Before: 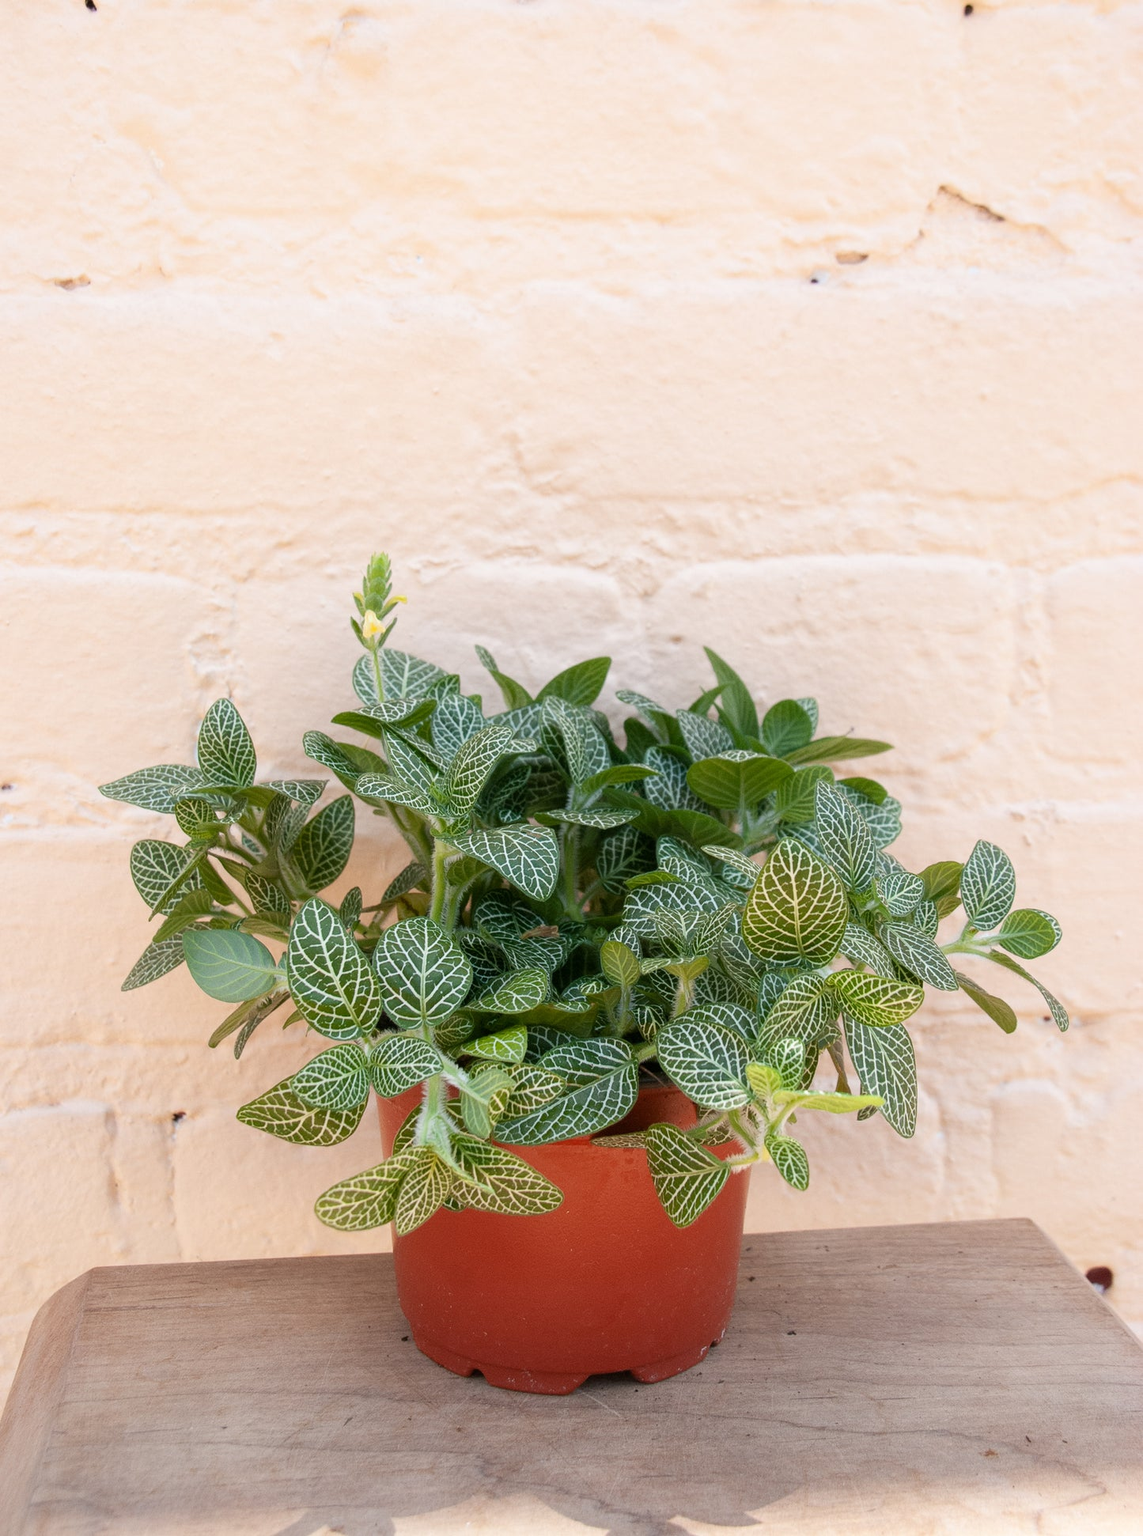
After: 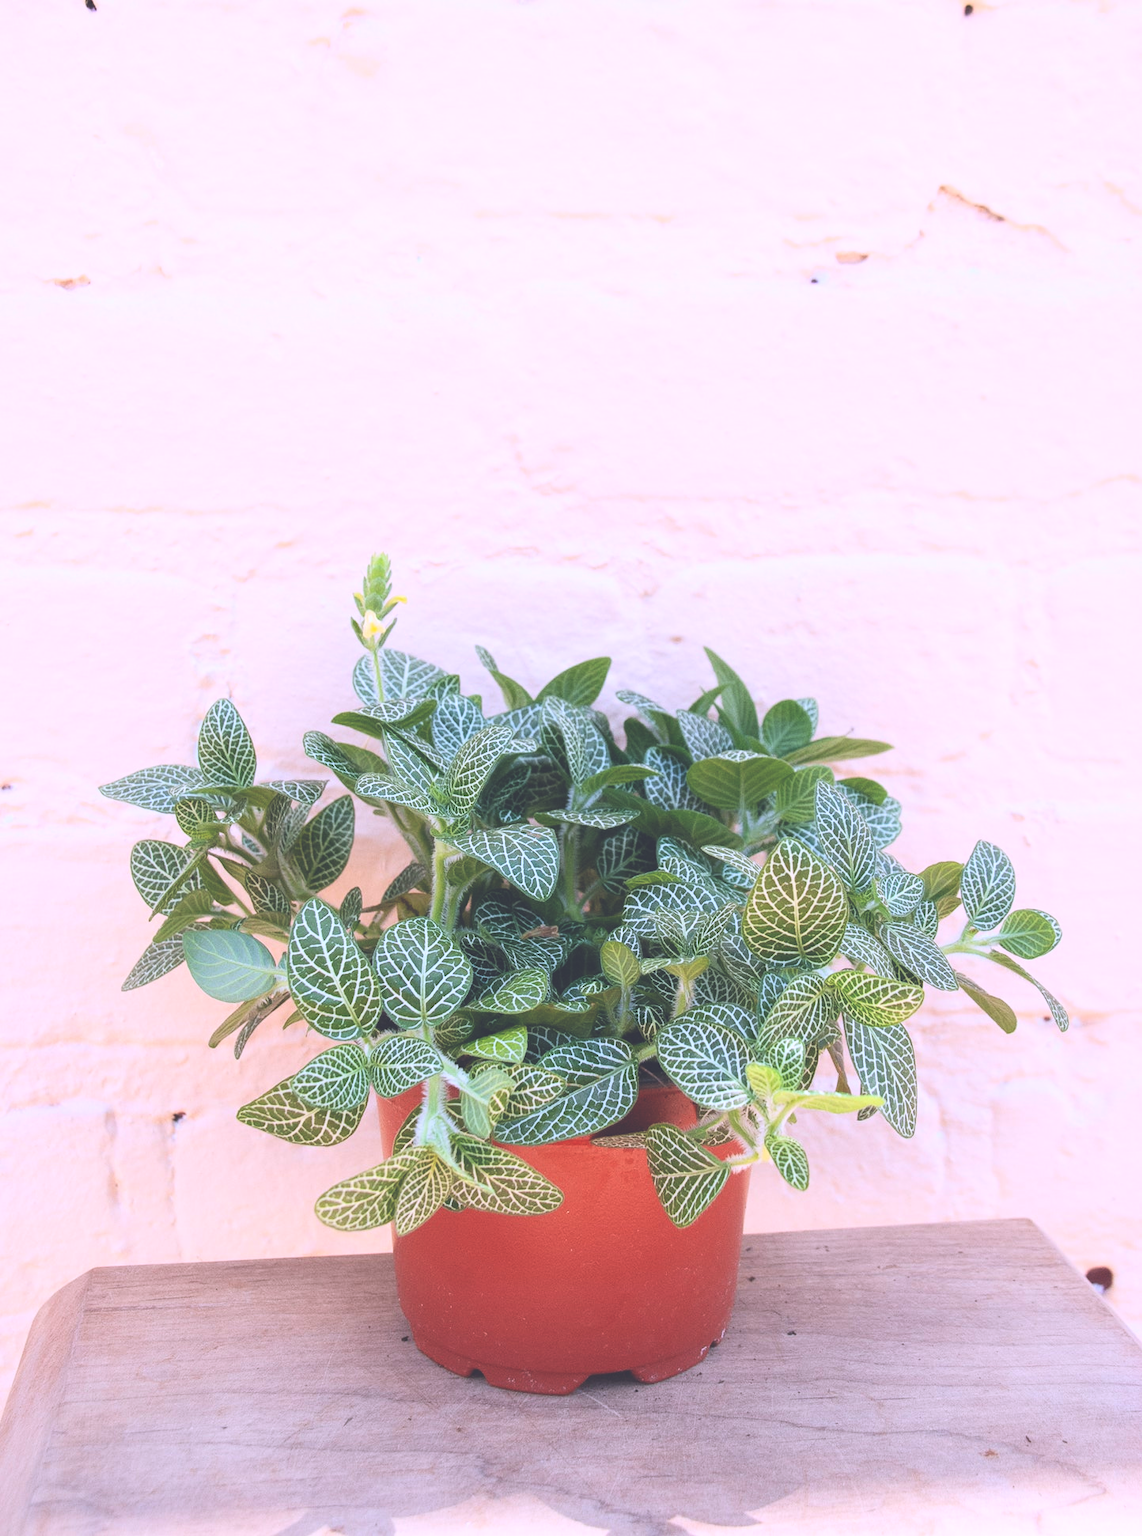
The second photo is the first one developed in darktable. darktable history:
exposure: black level correction -0.028, compensate highlight preservation false
color calibration: output R [1.063, -0.012, -0.003, 0], output B [-0.079, 0.047, 1, 0], illuminant custom, x 0.389, y 0.387, temperature 3838.64 K
contrast brightness saturation: contrast 0.2, brightness 0.16, saturation 0.22
